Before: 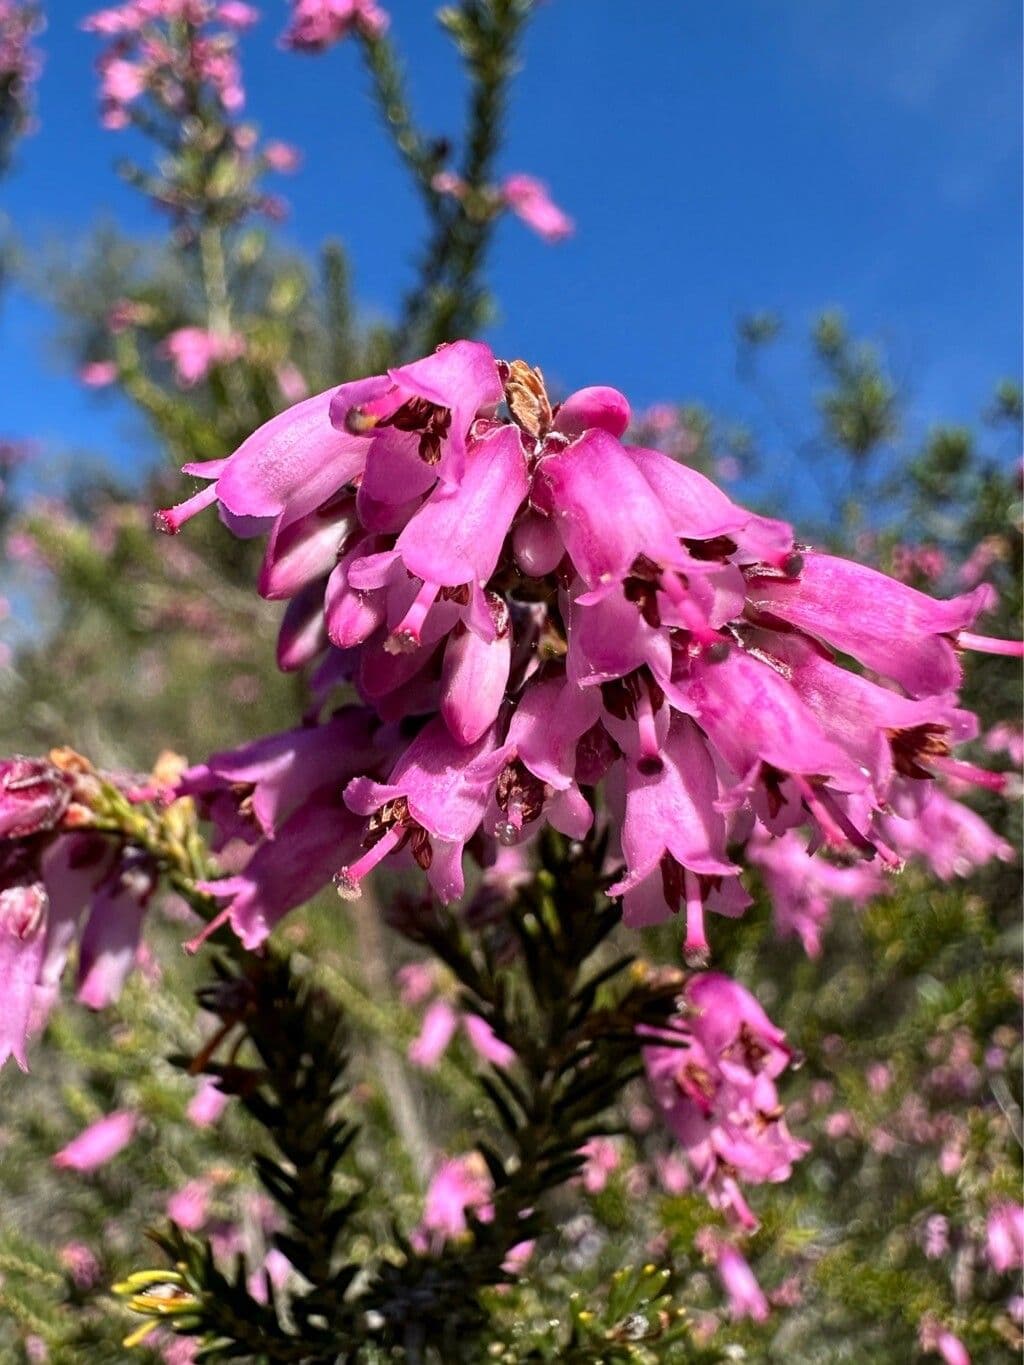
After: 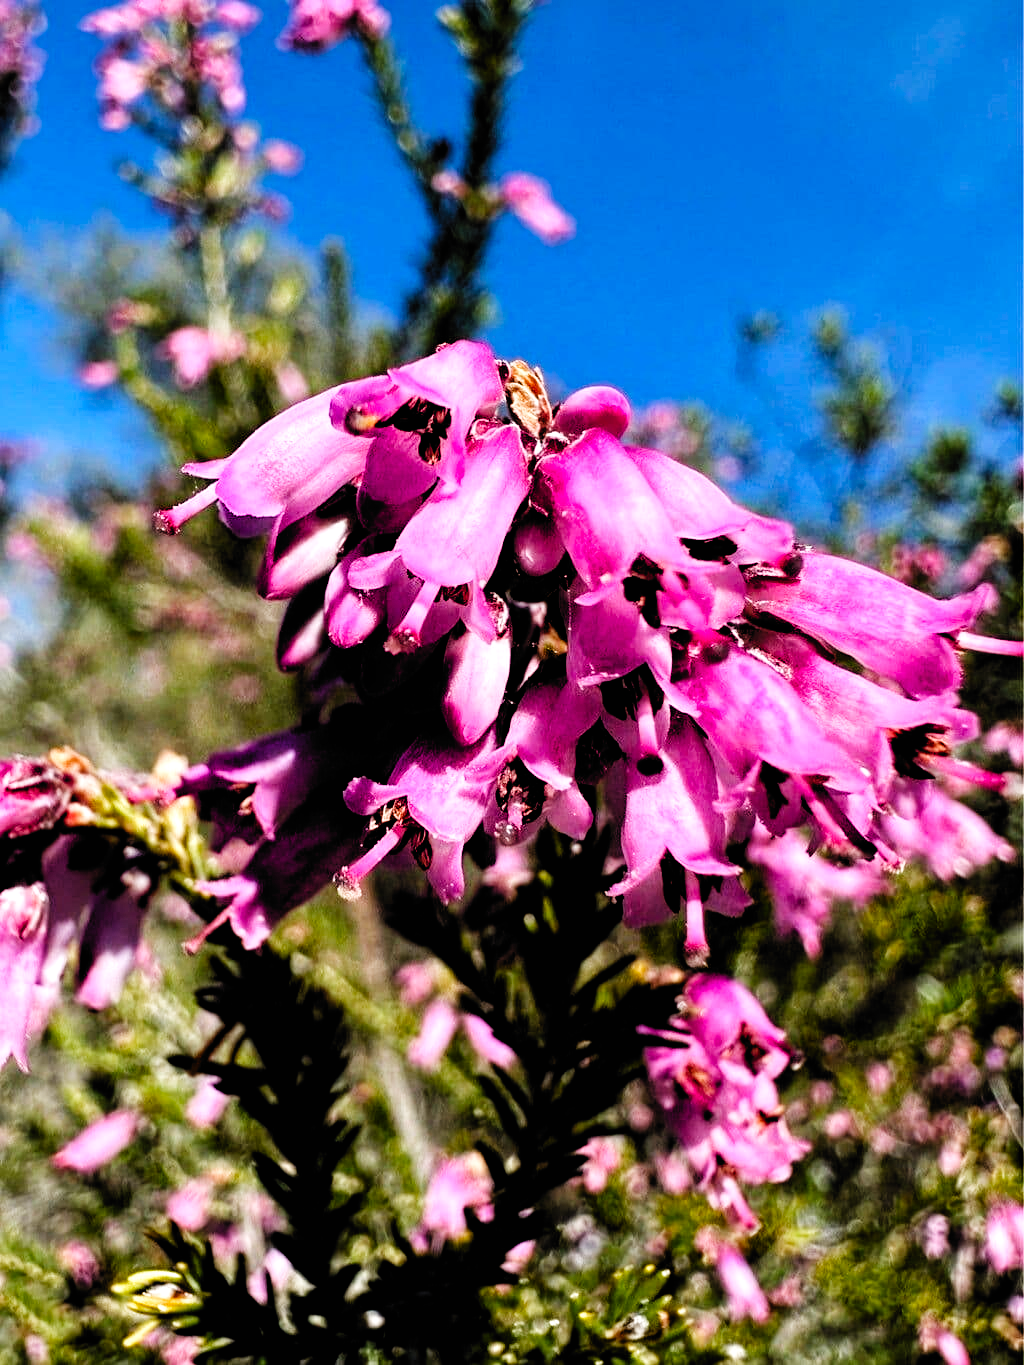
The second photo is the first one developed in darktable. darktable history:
filmic rgb: black relative exposure -5 EV, white relative exposure 3.96 EV, hardness 2.88, contrast 1.389, highlights saturation mix -20.77%, add noise in highlights 0.001, preserve chrominance no, color science v3 (2019), use custom middle-gray values true, contrast in highlights soft
levels: levels [0, 0.43, 0.859]
